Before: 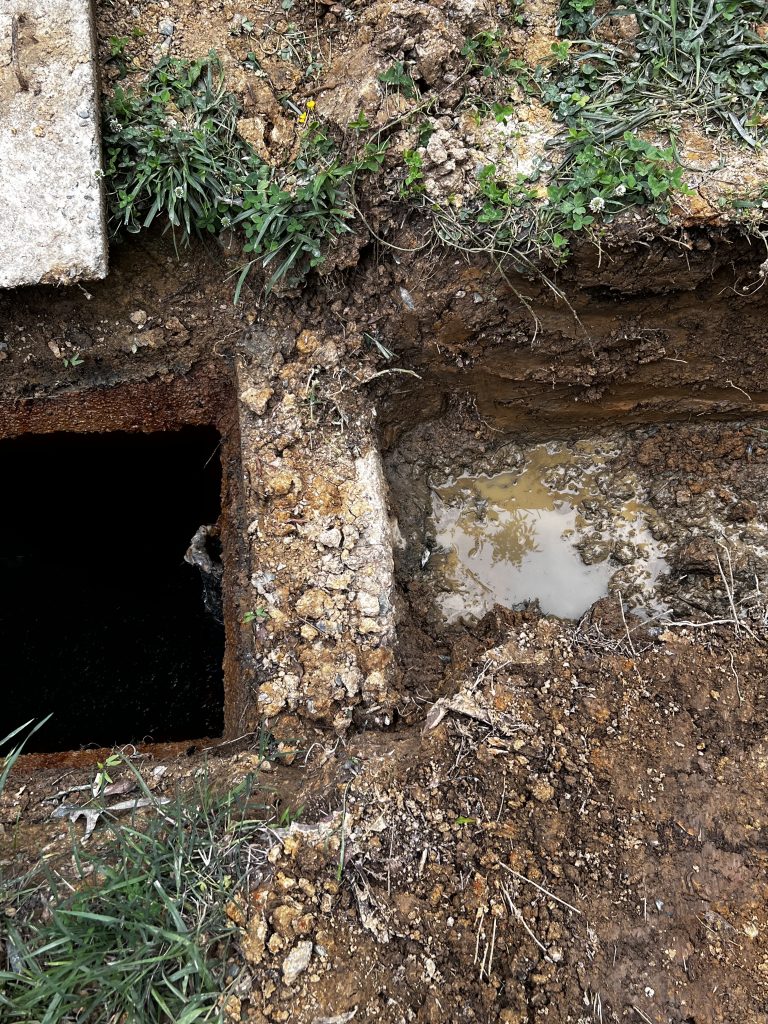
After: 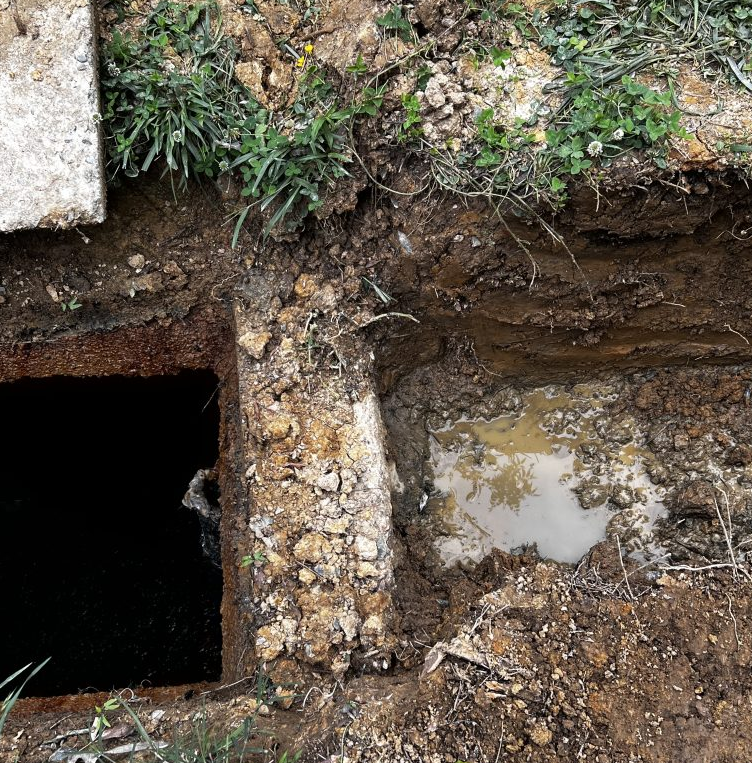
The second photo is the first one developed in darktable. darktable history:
crop: left 0.357%, top 5.535%, bottom 19.882%
